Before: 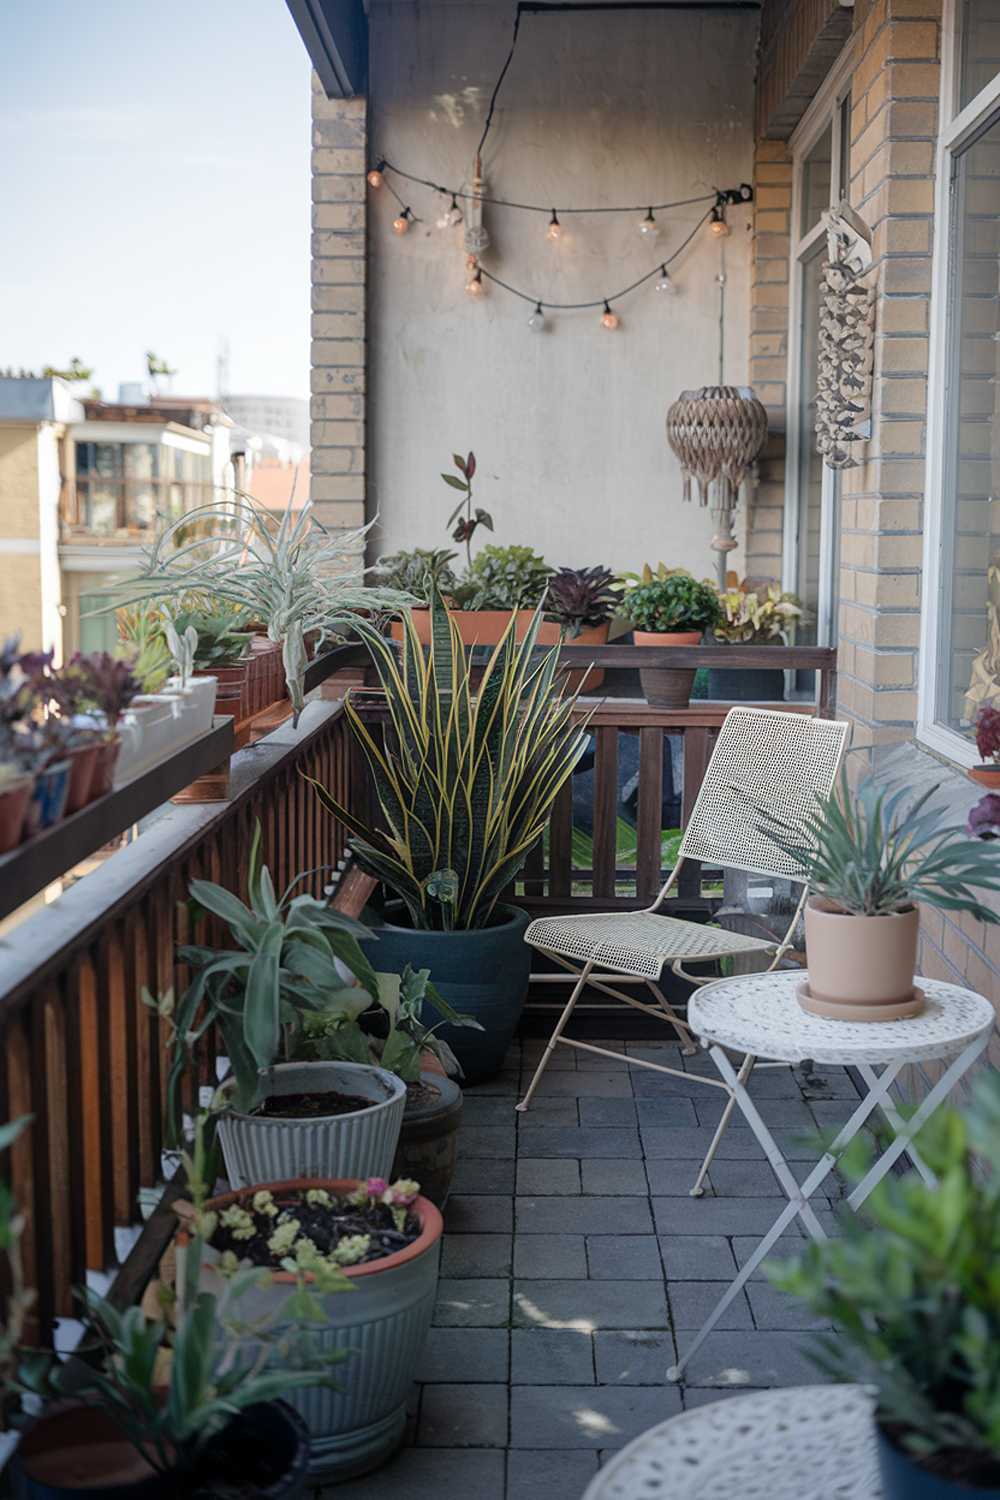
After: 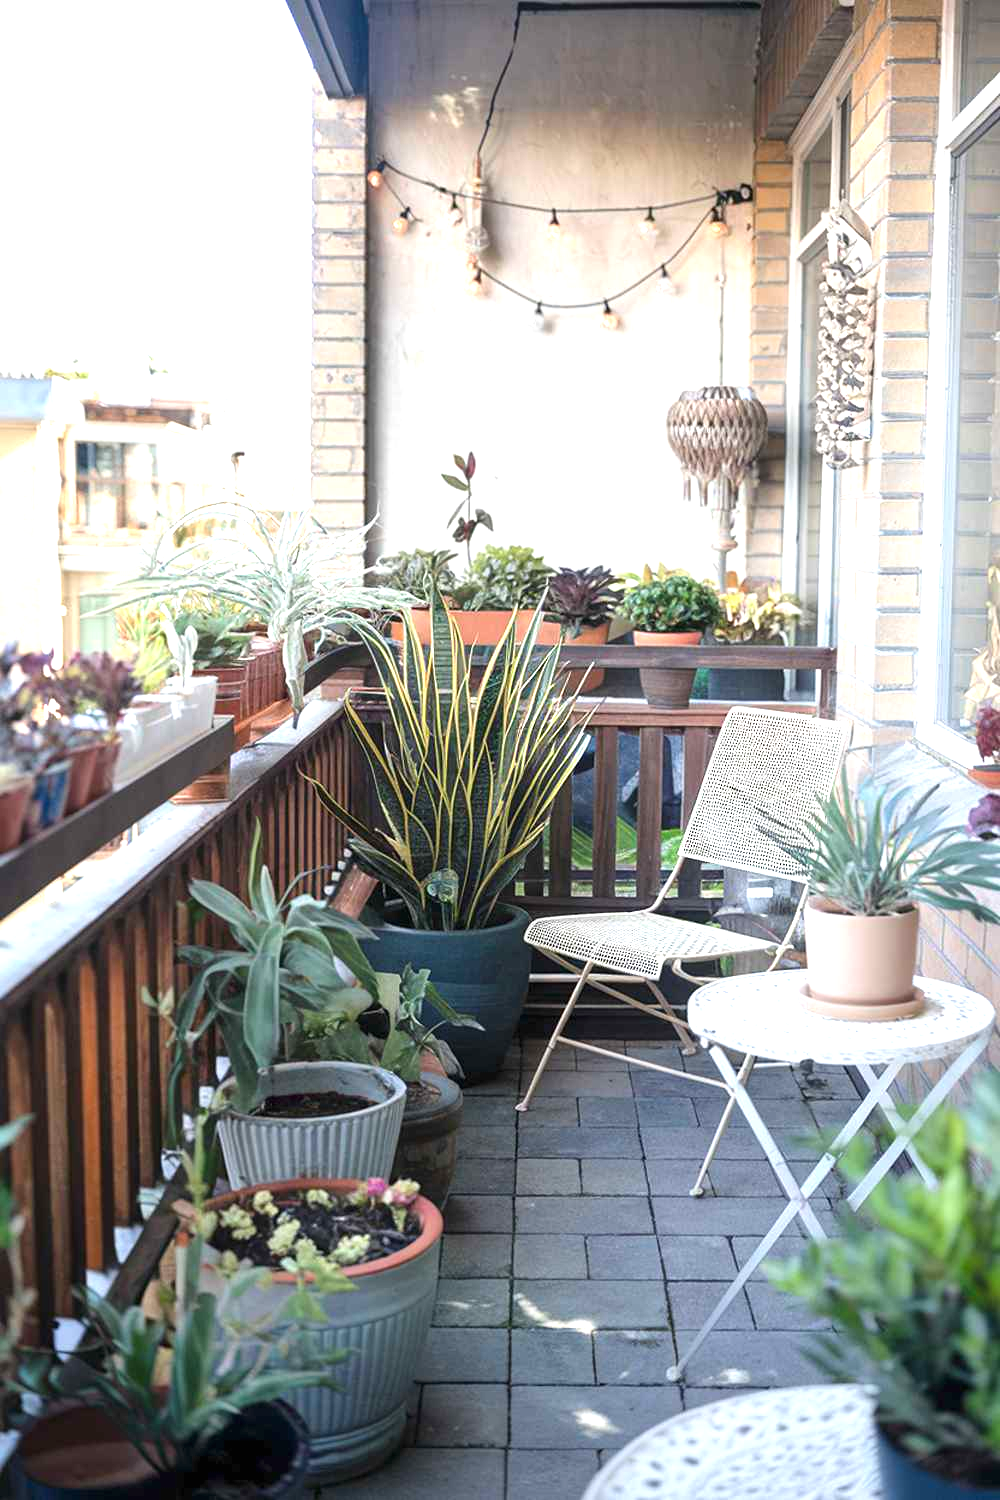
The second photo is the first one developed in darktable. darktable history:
exposure: black level correction 0, exposure 1.438 EV, compensate exposure bias true, compensate highlight preservation false
